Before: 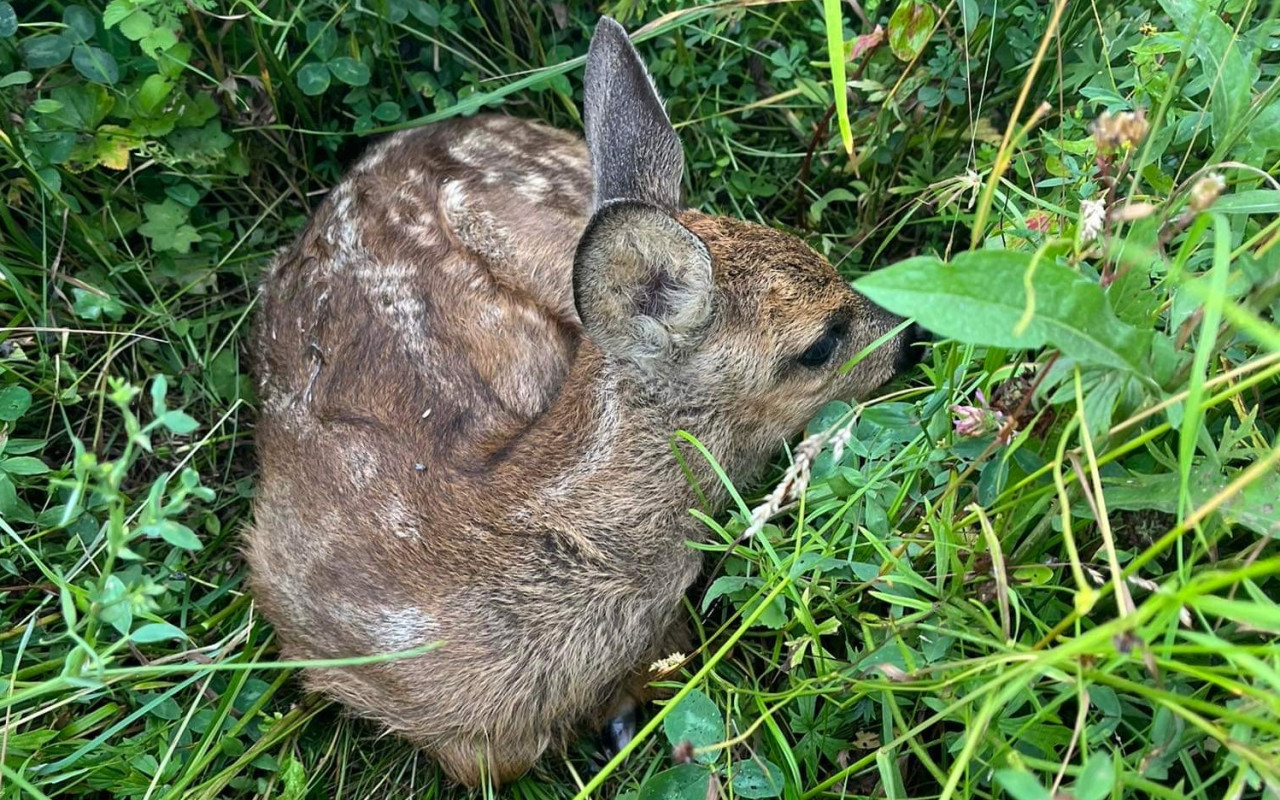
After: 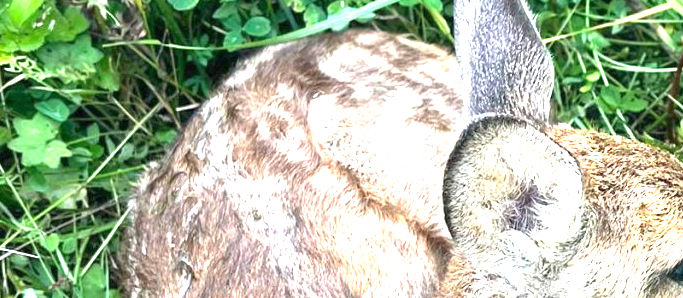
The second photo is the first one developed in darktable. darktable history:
exposure: exposure 1.995 EV, compensate exposure bias true, compensate highlight preservation false
crop: left 10.234%, top 10.646%, right 36.361%, bottom 52.006%
